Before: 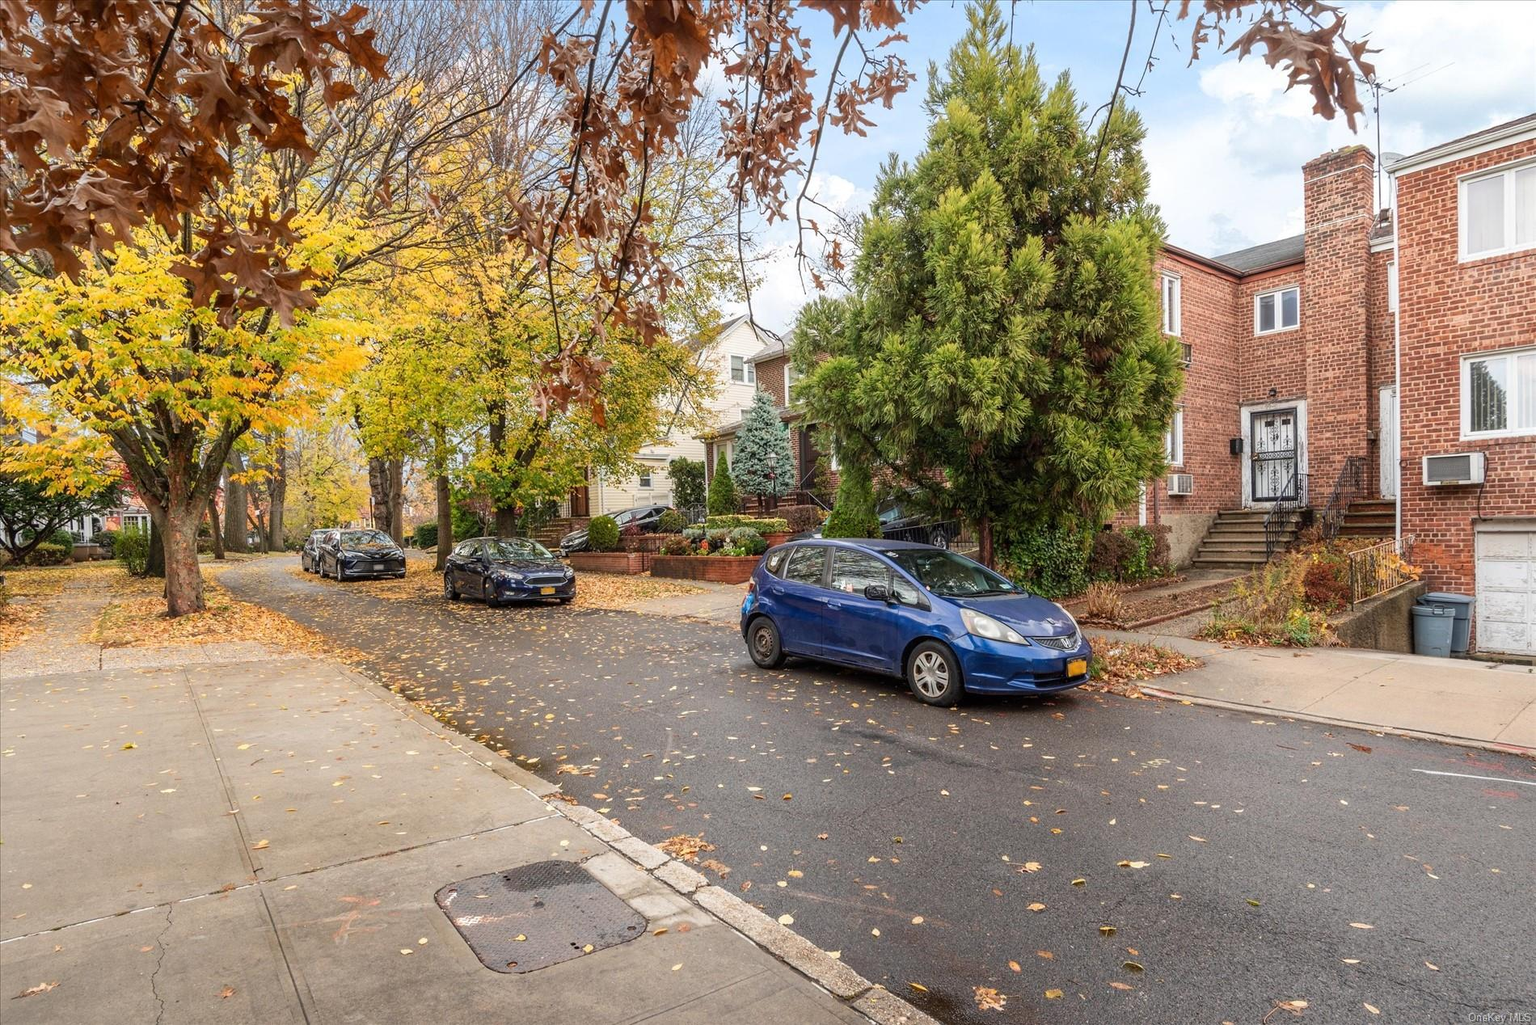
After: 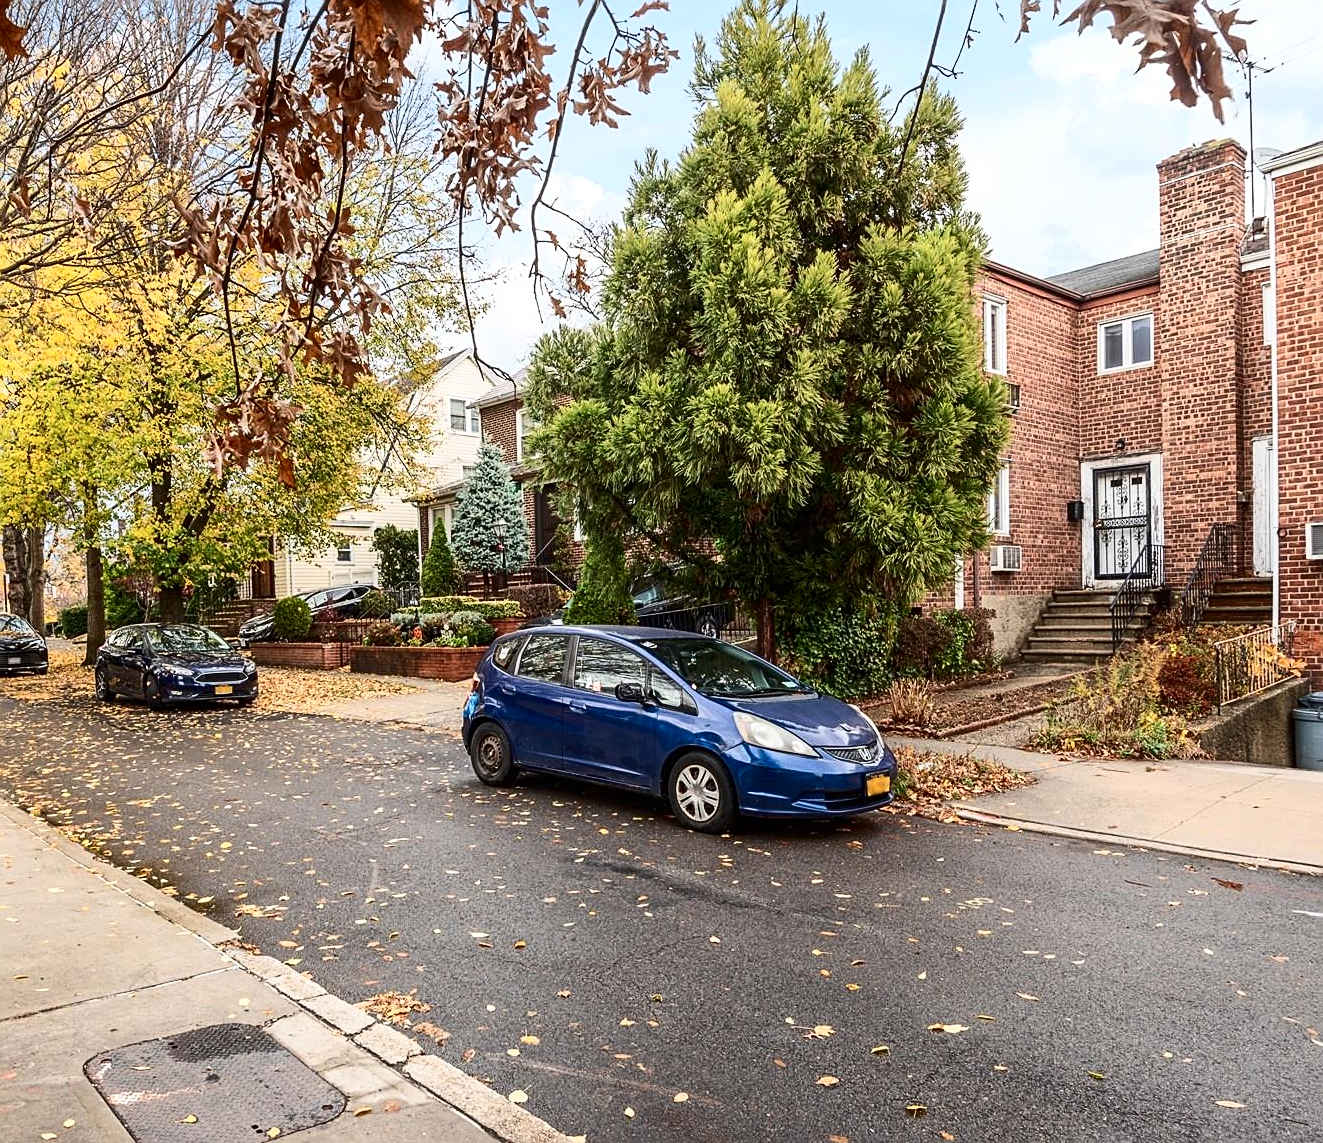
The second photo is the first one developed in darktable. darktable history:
contrast brightness saturation: contrast 0.281
sharpen: on, module defaults
crop and rotate: left 23.989%, top 3.276%, right 6.363%, bottom 6.527%
